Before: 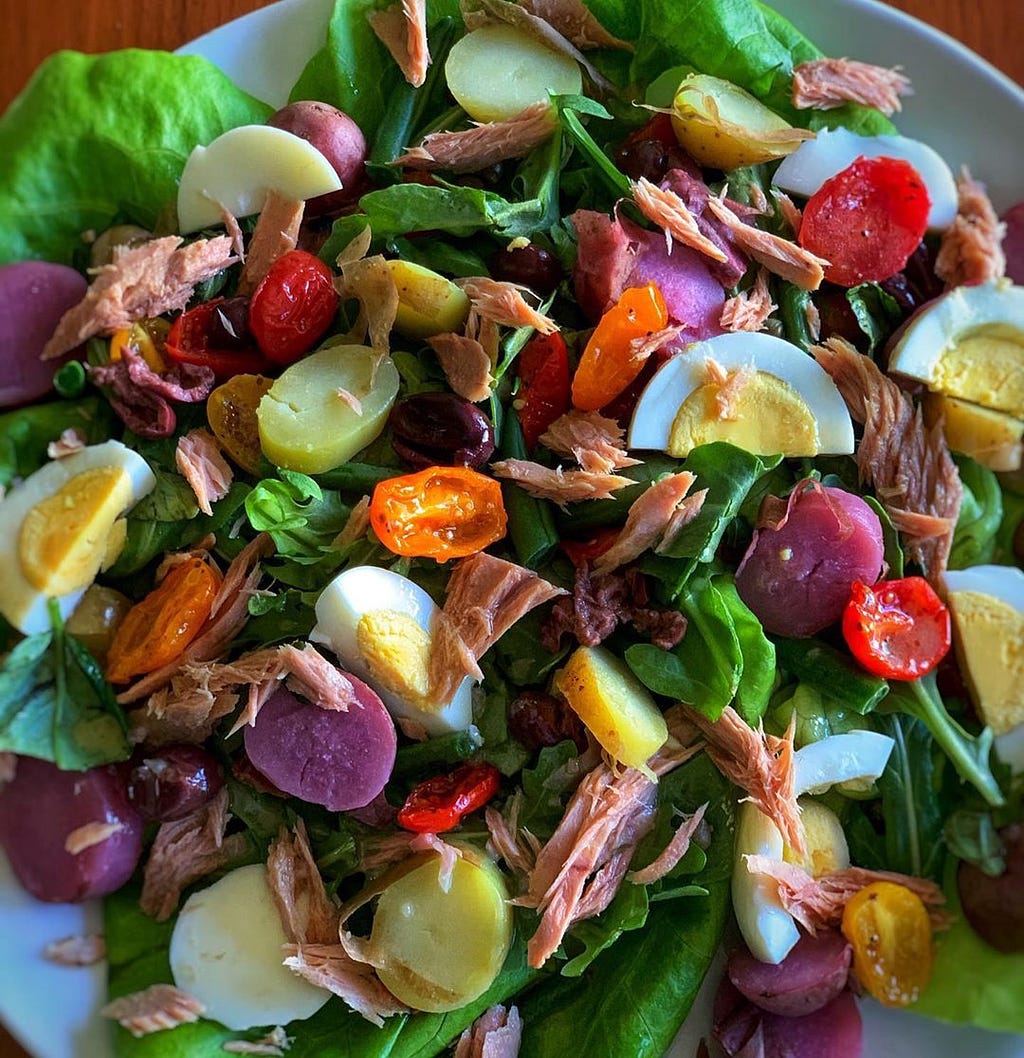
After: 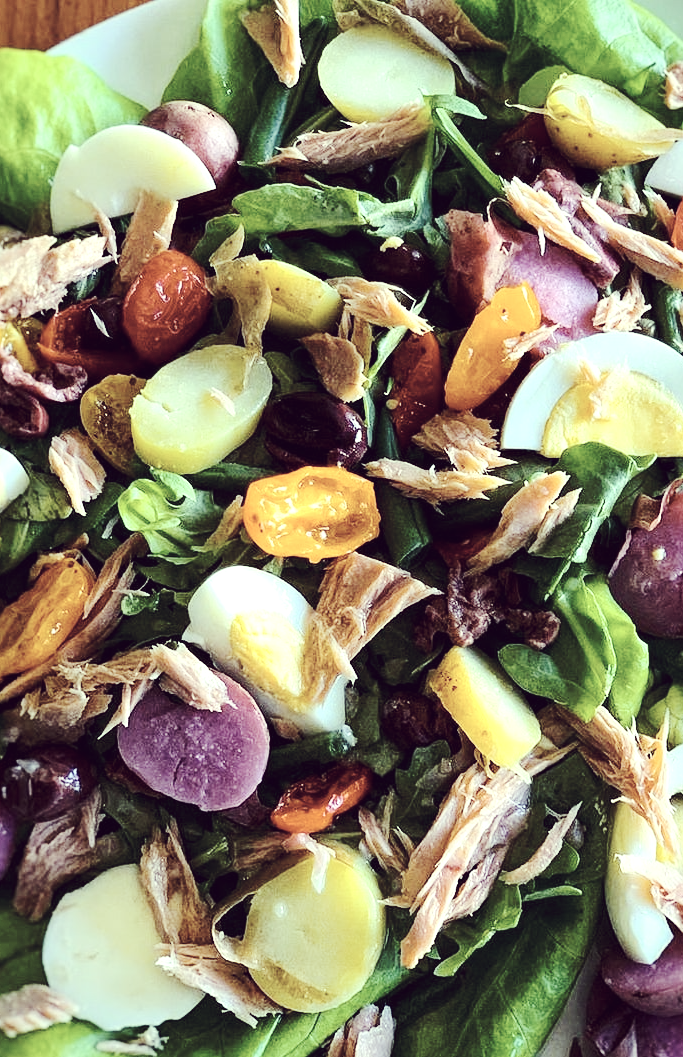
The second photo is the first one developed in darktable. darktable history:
exposure: black level correction 0, exposure 1.097 EV, compensate highlight preservation false
tone curve: curves: ch0 [(0, 0.018) (0.036, 0.038) (0.15, 0.131) (0.27, 0.247) (0.503, 0.556) (0.763, 0.785) (1, 0.919)]; ch1 [(0, 0) (0.203, 0.158) (0.333, 0.283) (0.451, 0.417) (0.502, 0.5) (0.519, 0.522) (0.562, 0.588) (0.603, 0.664) (0.722, 0.813) (1, 1)]; ch2 [(0, 0) (0.29, 0.295) (0.404, 0.436) (0.497, 0.499) (0.521, 0.523) (0.561, 0.605) (0.639, 0.664) (0.712, 0.764) (1, 1)], preserve colors none
crop and rotate: left 12.408%, right 20.889%
tone equalizer: -8 EV -0.419 EV, -7 EV -0.401 EV, -6 EV -0.328 EV, -5 EV -0.244 EV, -3 EV 0.221 EV, -2 EV 0.333 EV, -1 EV 0.407 EV, +0 EV 0.417 EV, edges refinement/feathering 500, mask exposure compensation -1.57 EV, preserve details no
color correction: highlights a* -20.63, highlights b* 20.28, shadows a* 19.75, shadows b* -20.44, saturation 0.447
contrast brightness saturation: contrast 0.145
color balance rgb: shadows lift › chroma 1.046%, shadows lift › hue 215.55°, perceptual saturation grading › global saturation 30.547%
